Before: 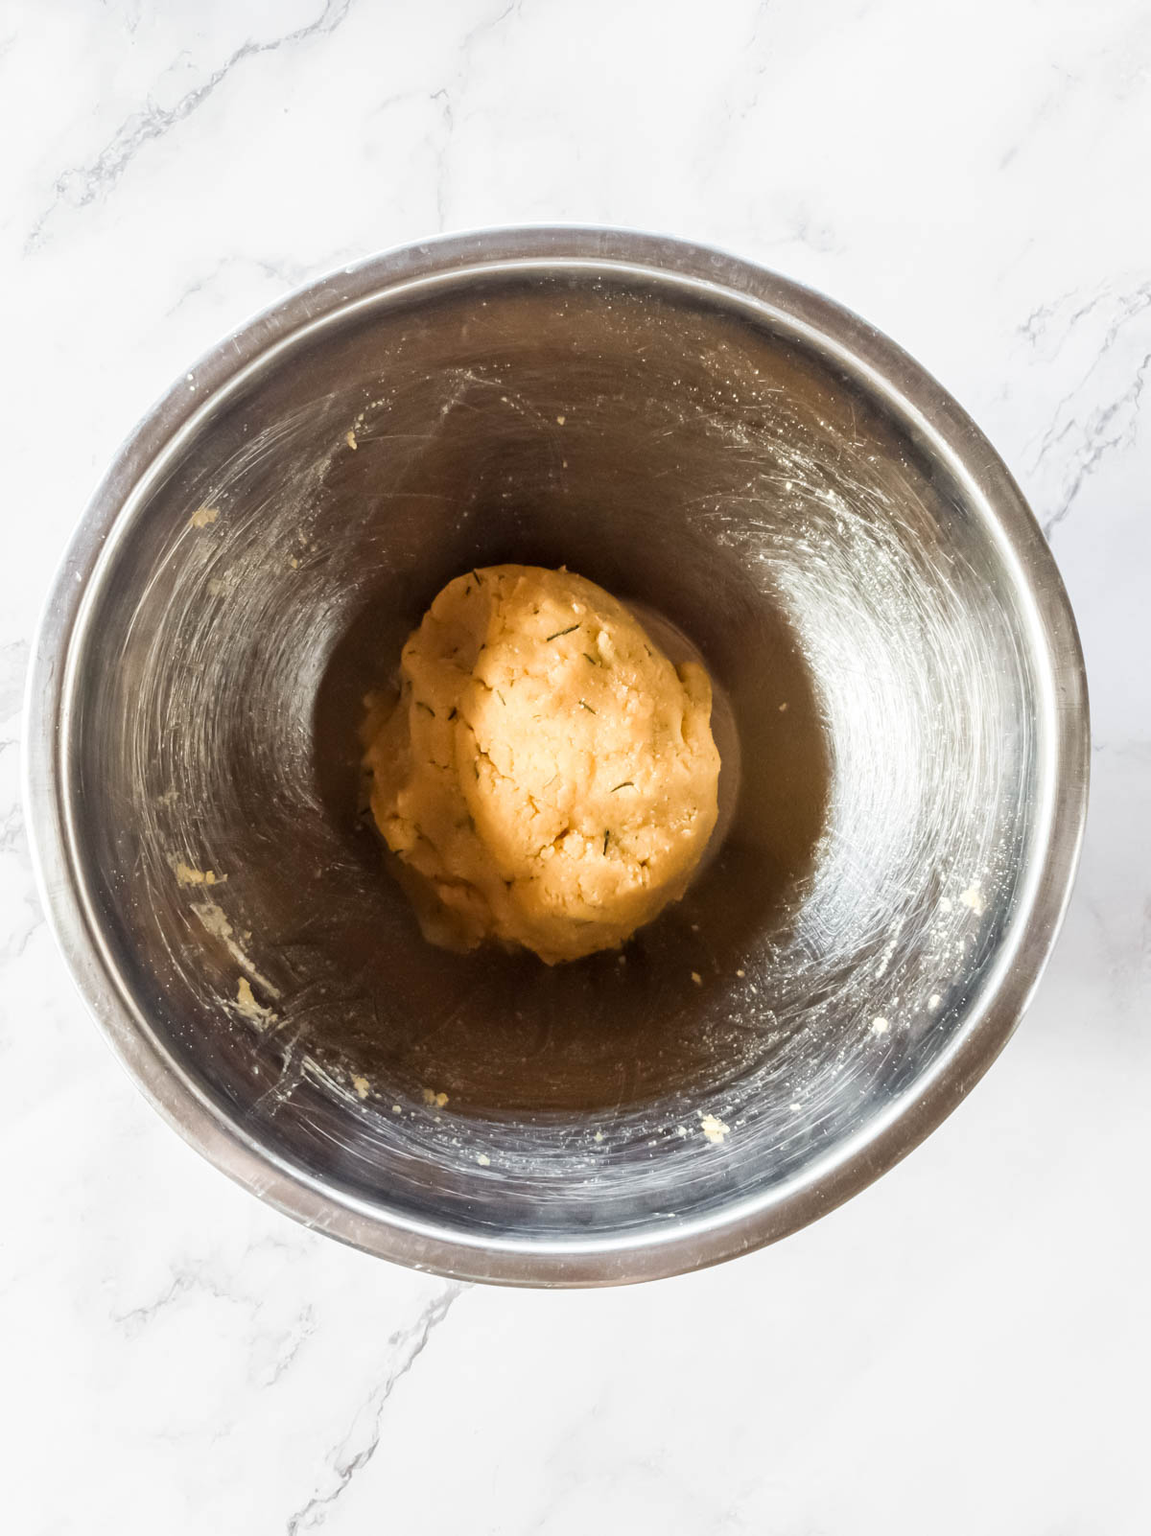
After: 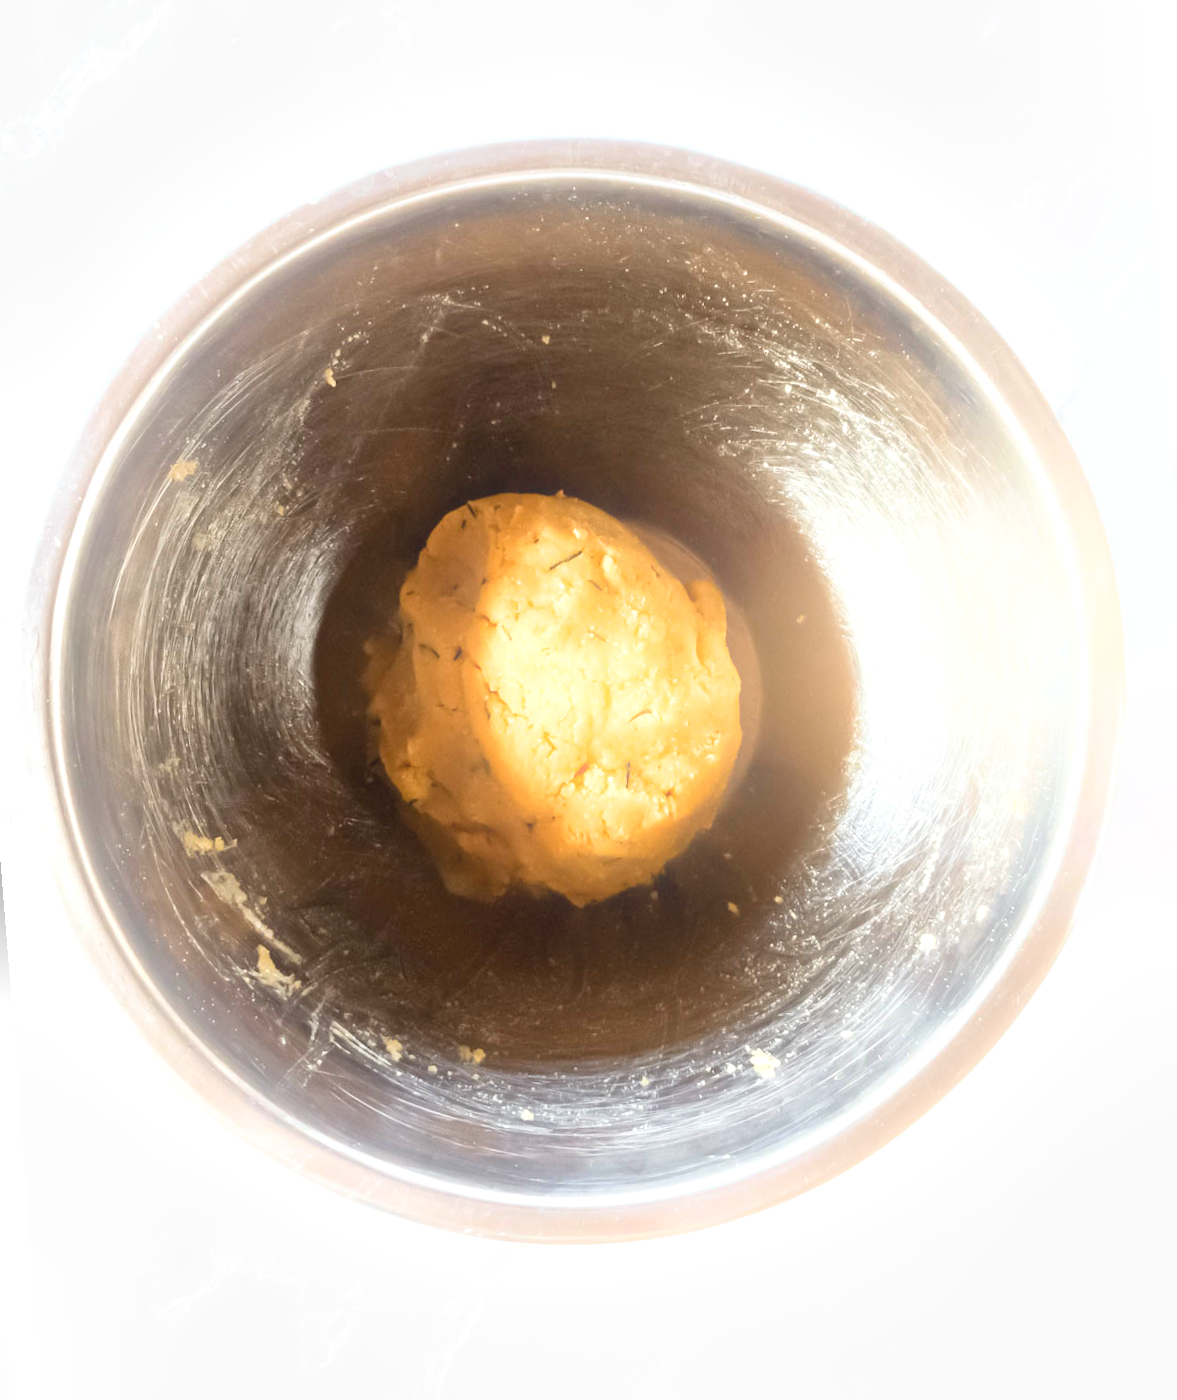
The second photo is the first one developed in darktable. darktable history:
bloom: on, module defaults
exposure: exposure 0.4 EV, compensate highlight preservation false
rotate and perspective: rotation -4.57°, crop left 0.054, crop right 0.944, crop top 0.087, crop bottom 0.914
